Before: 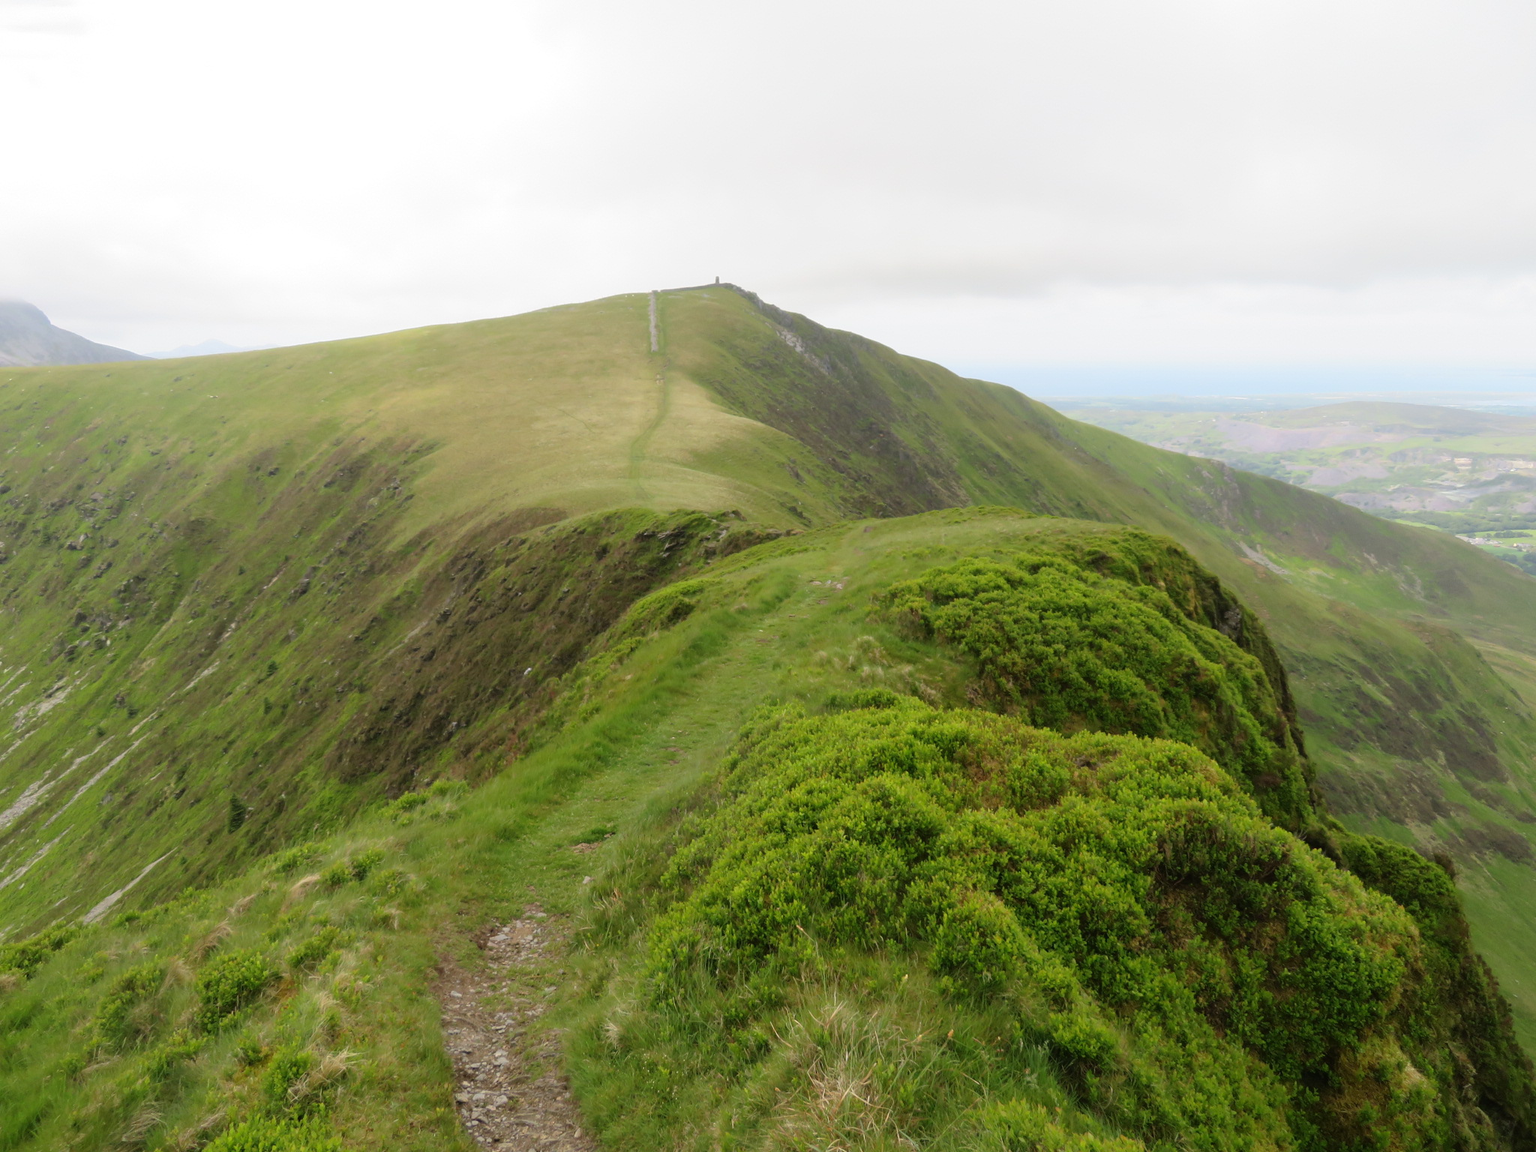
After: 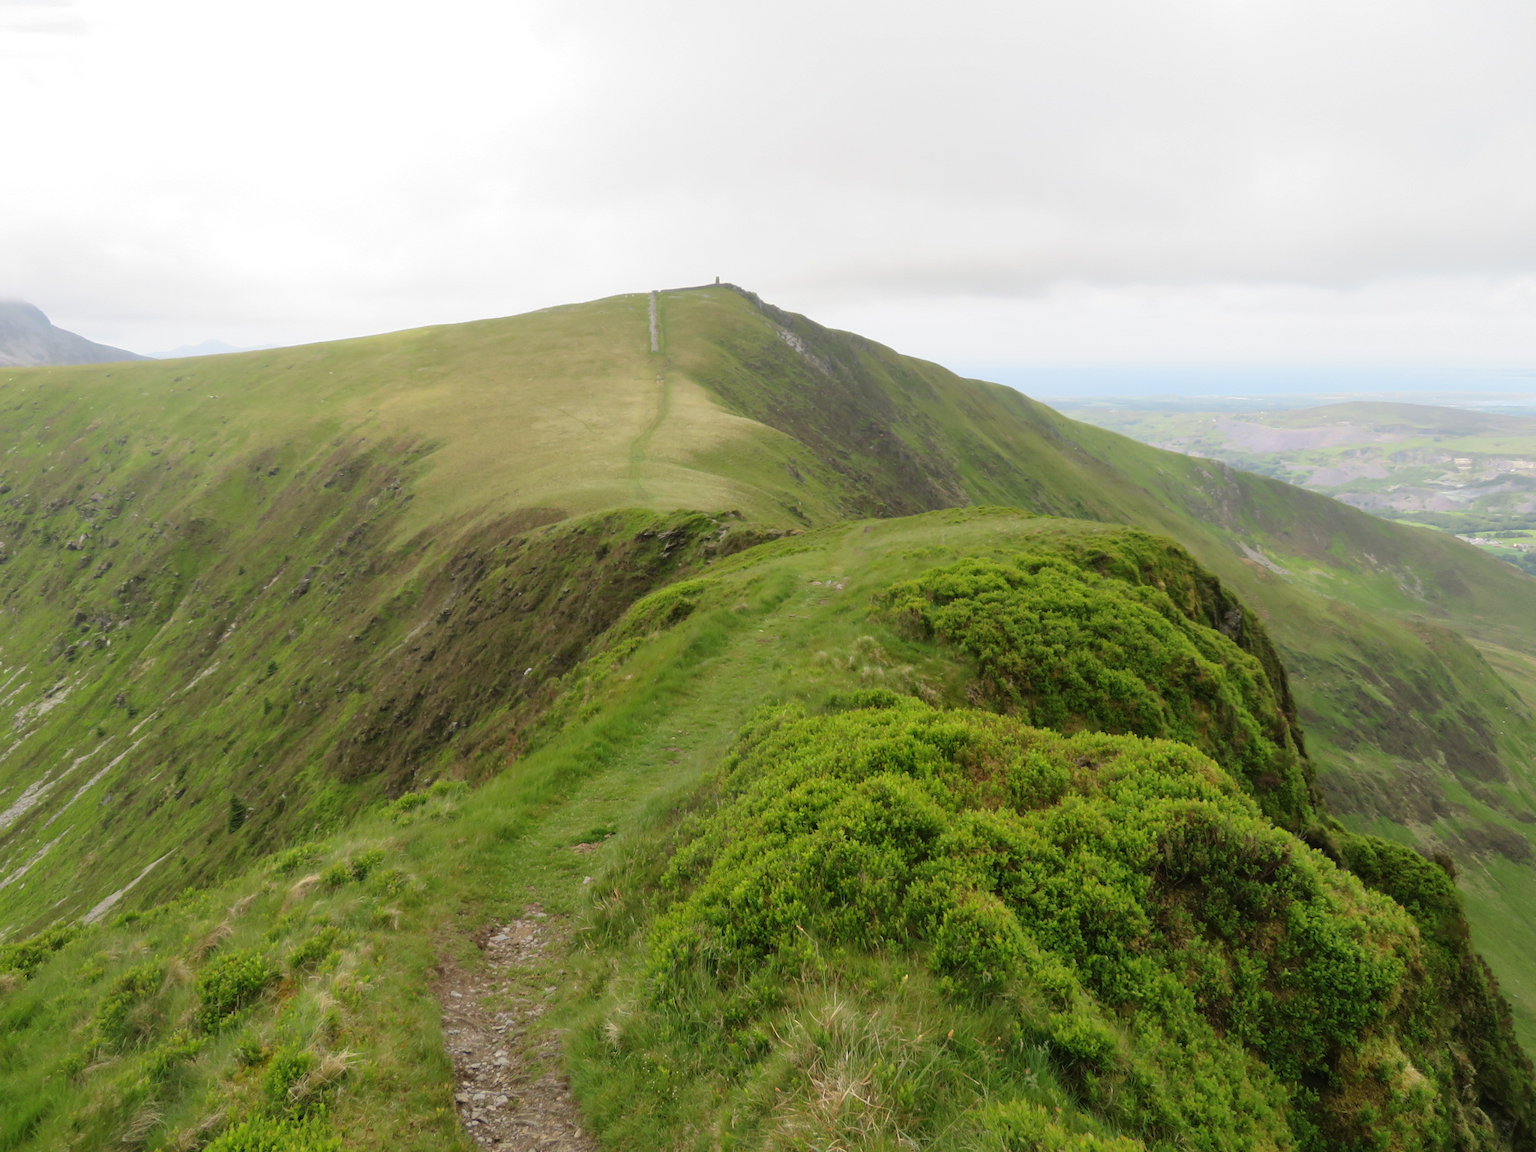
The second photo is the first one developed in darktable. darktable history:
shadows and highlights: shadows 37.25, highlights -26.72, soften with gaussian
